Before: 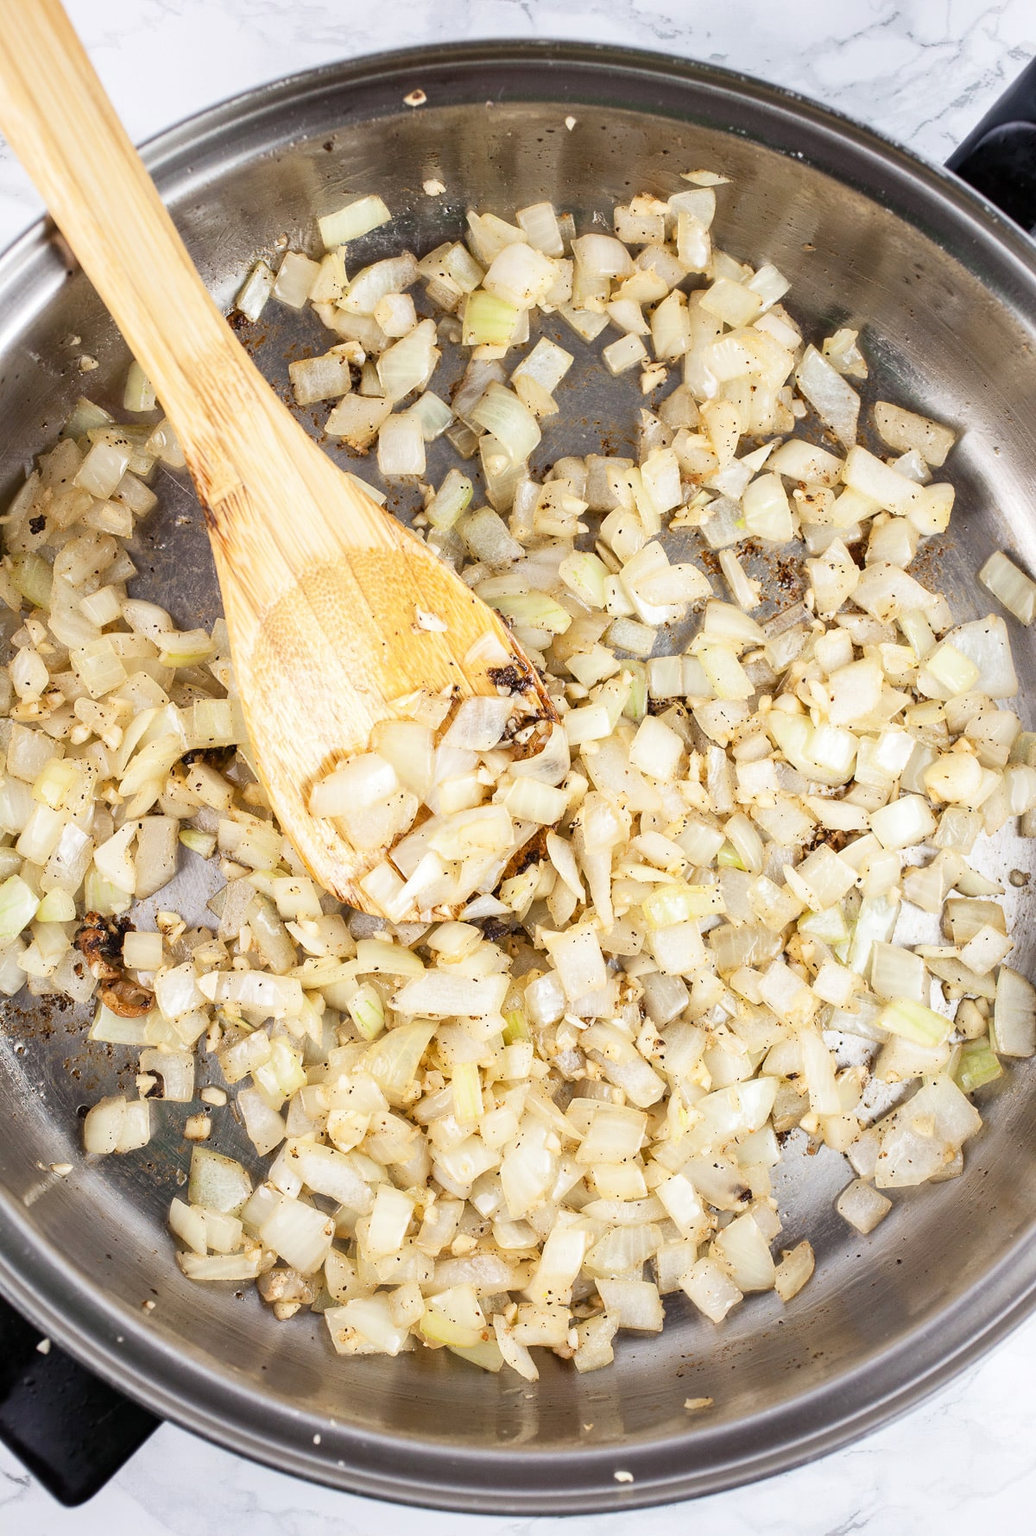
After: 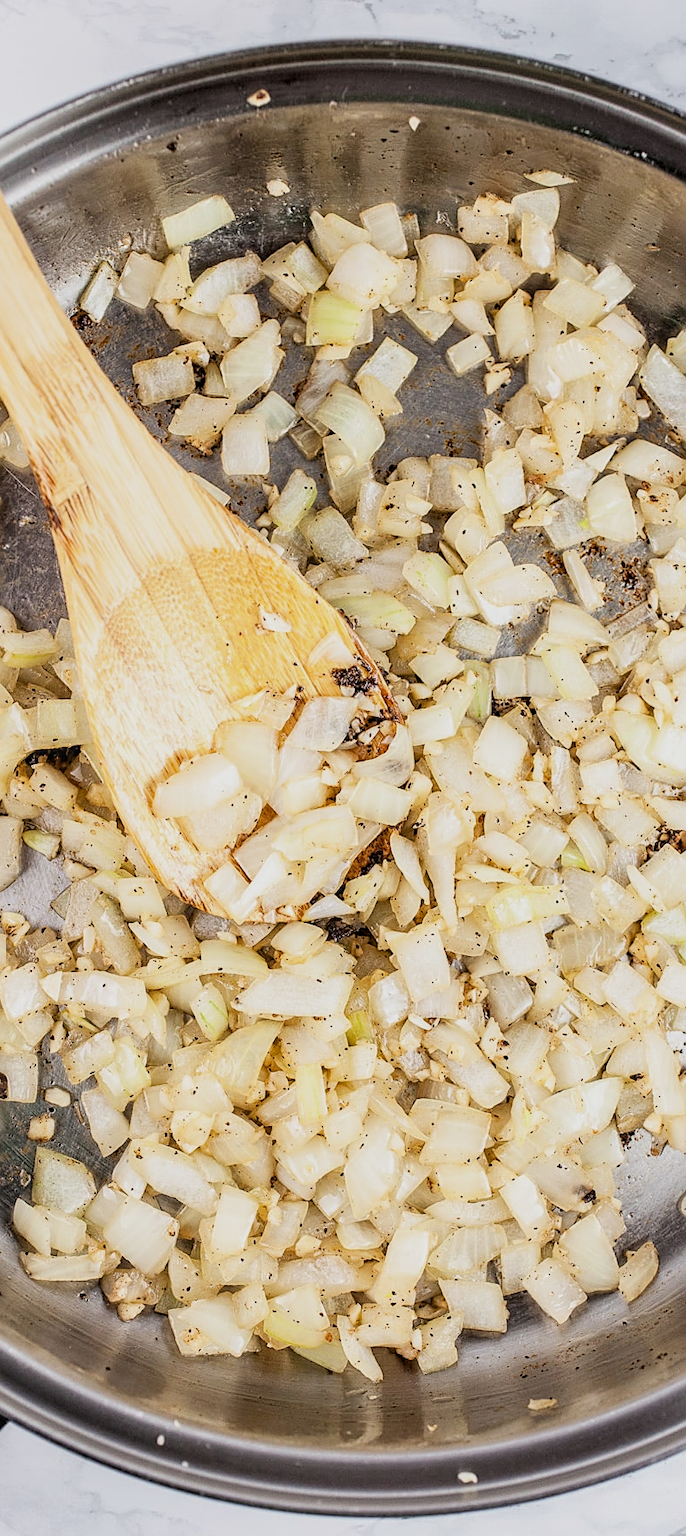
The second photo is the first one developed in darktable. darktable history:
local contrast: on, module defaults
filmic rgb: black relative exposure -7.71 EV, white relative exposure 4.39 EV, target black luminance 0%, hardness 3.76, latitude 50.86%, contrast 1.074, highlights saturation mix 9.5%, shadows ↔ highlights balance -0.216%
crop and rotate: left 15.097%, right 18.581%
sharpen: on, module defaults
